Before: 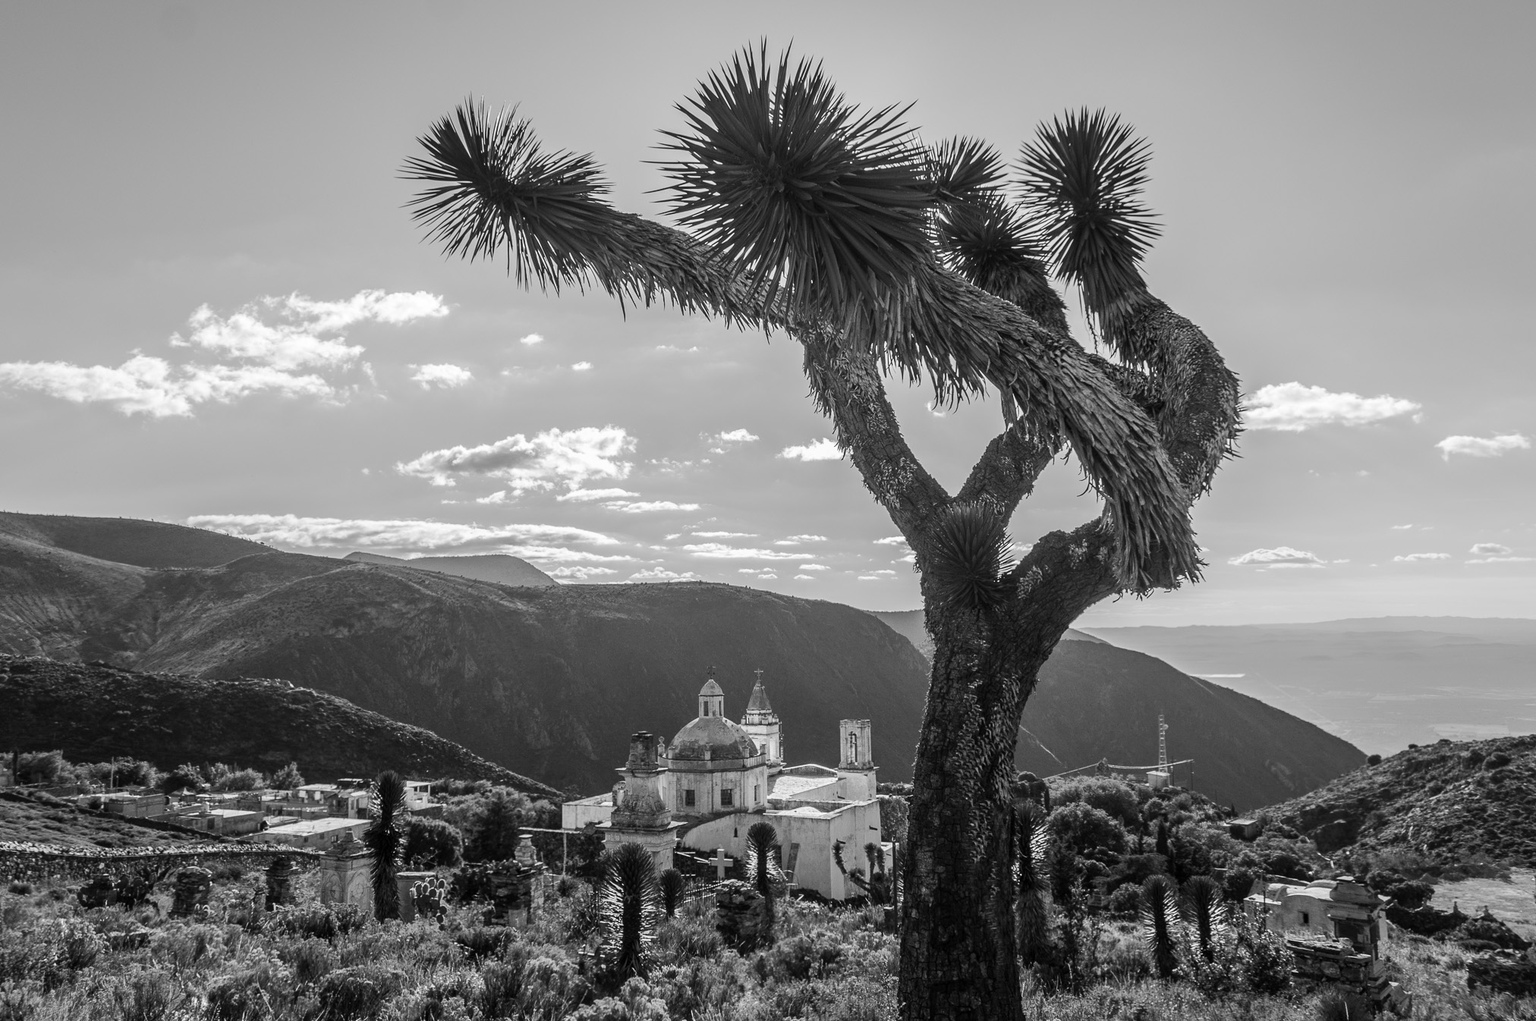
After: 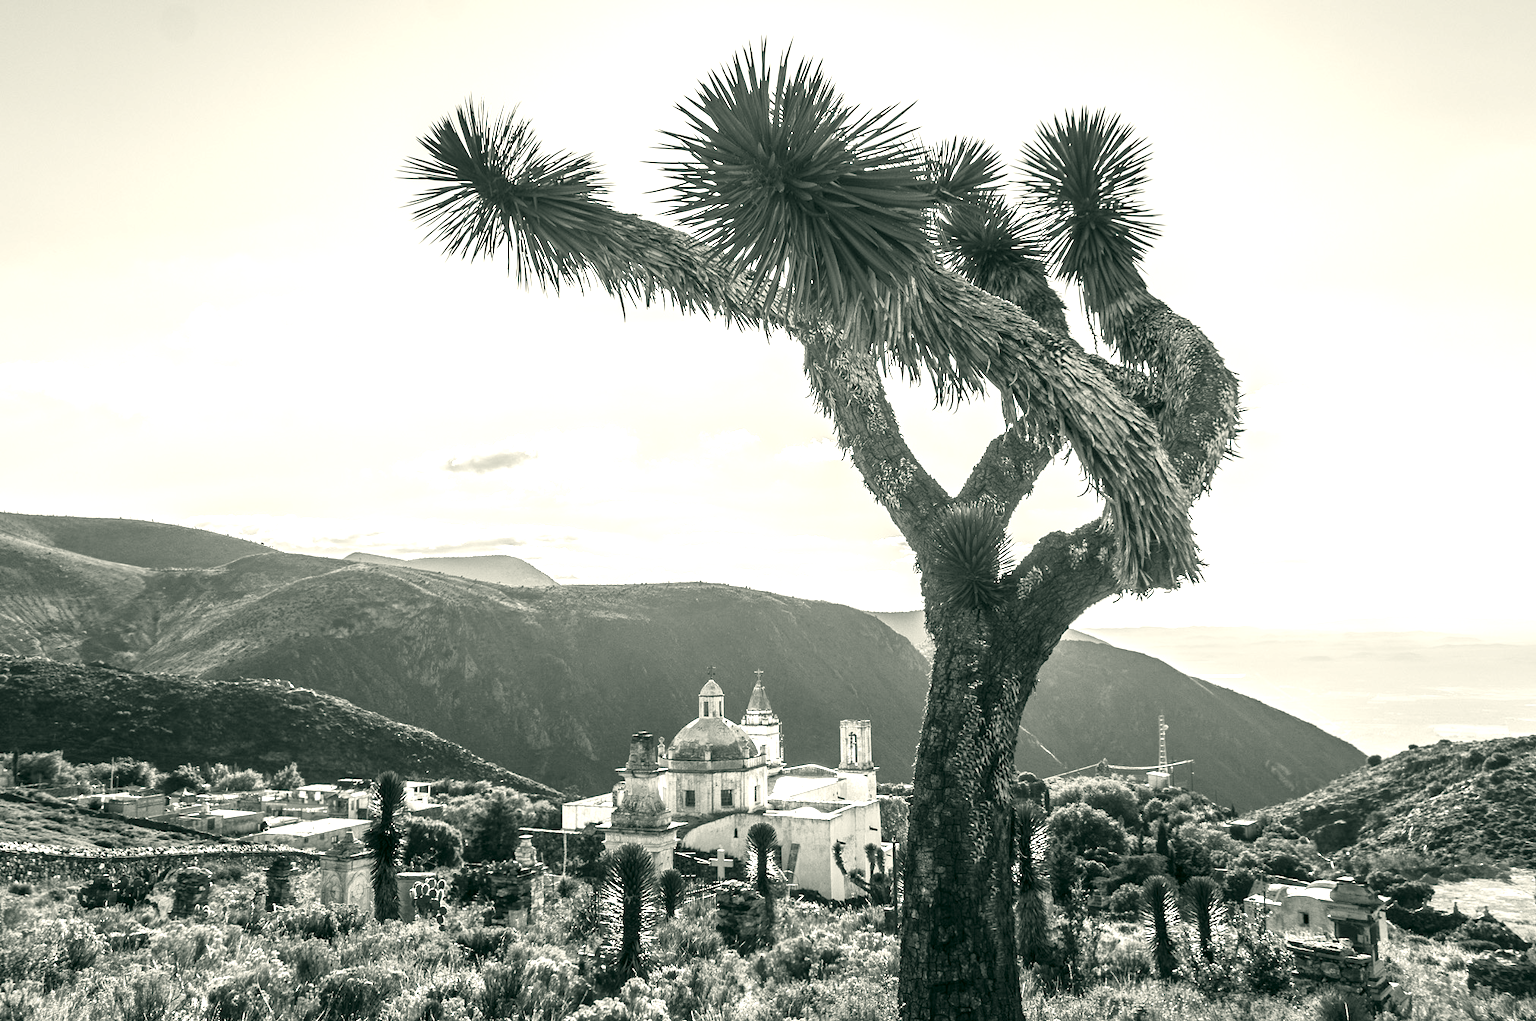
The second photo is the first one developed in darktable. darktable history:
exposure: exposure 2 EV, compensate exposure bias true, compensate highlight preservation false
color correction: highlights a* -0.482, highlights b* 9.48, shadows a* -9.48, shadows b* 0.803
